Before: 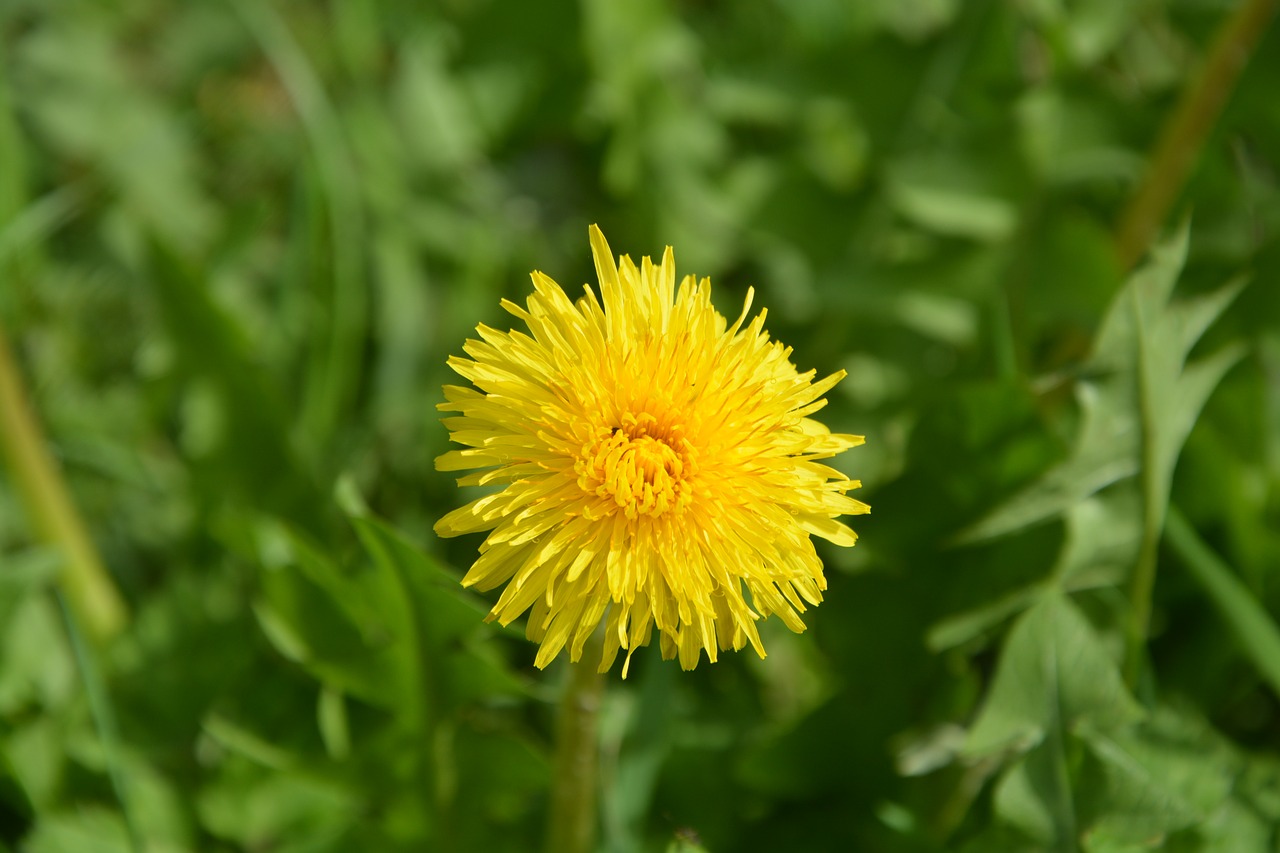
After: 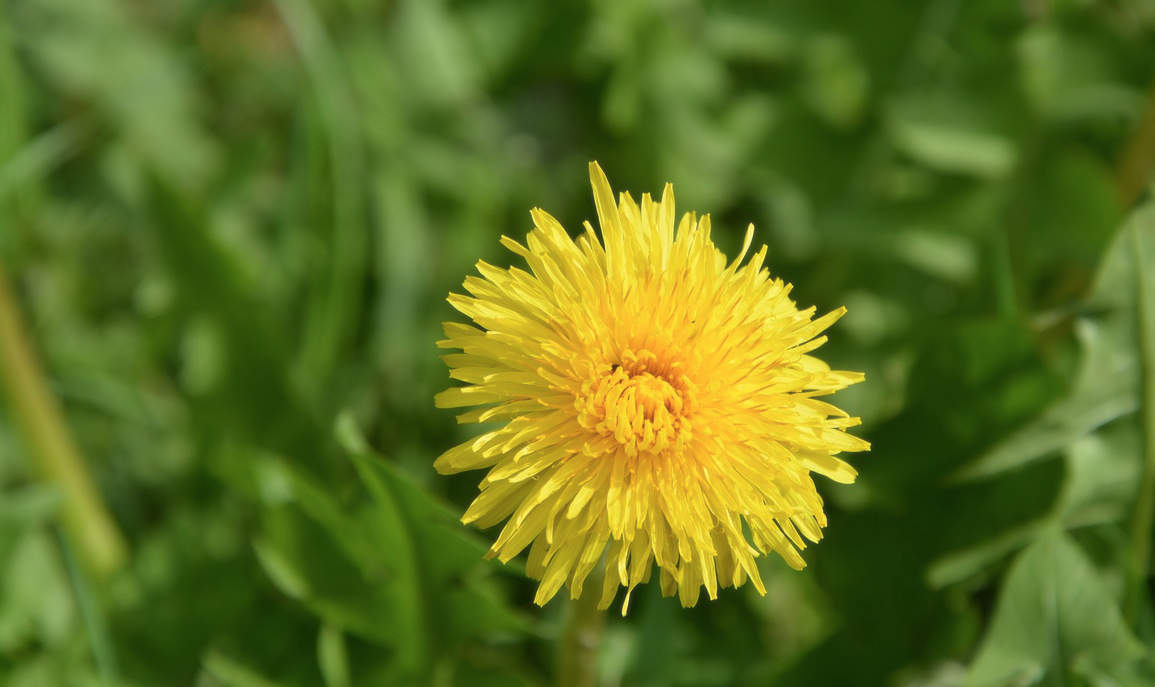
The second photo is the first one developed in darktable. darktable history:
crop: top 7.49%, right 9.717%, bottom 11.943%
soften: size 10%, saturation 50%, brightness 0.2 EV, mix 10%
